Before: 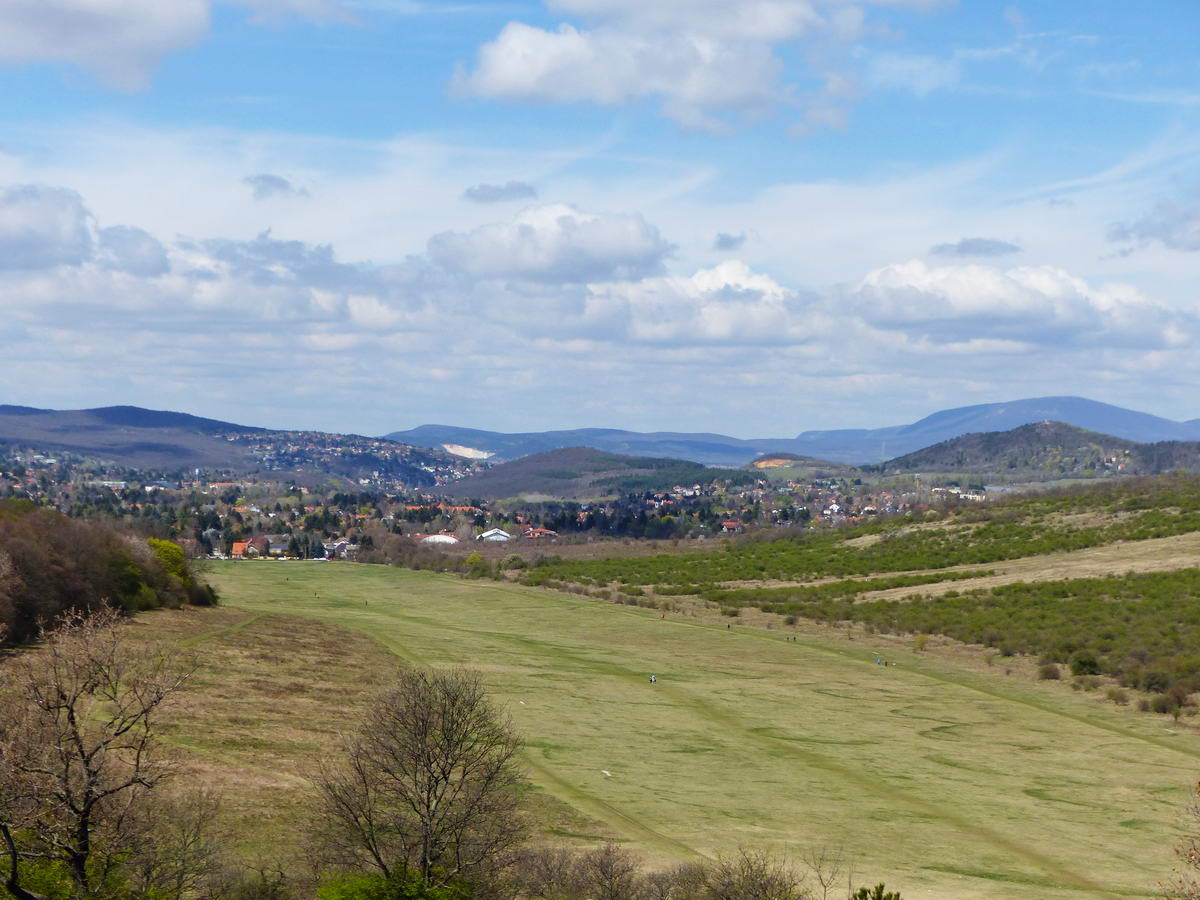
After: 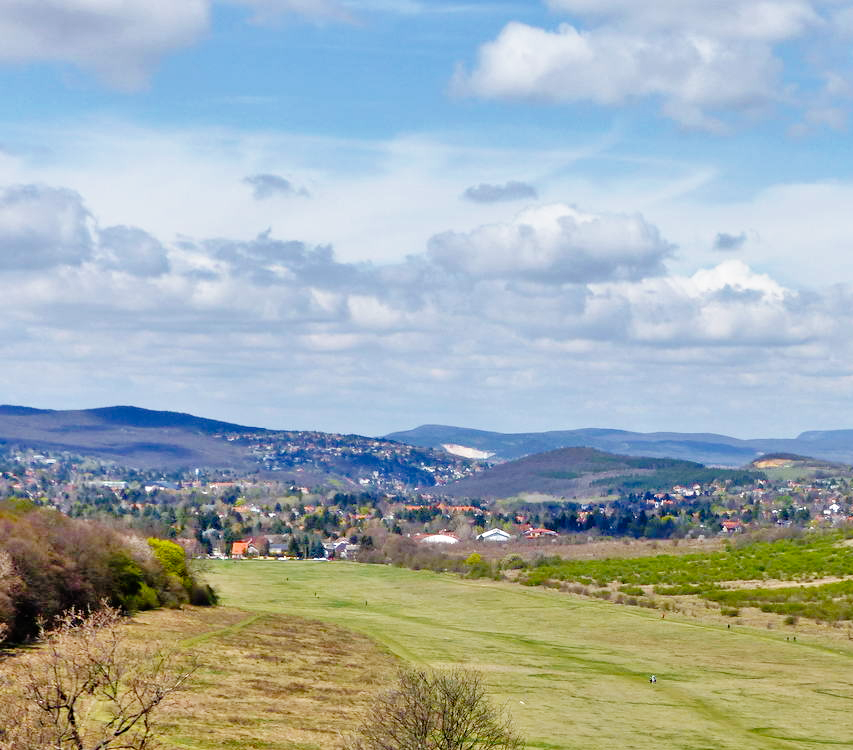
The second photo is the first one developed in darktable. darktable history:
crop: right 28.874%, bottom 16.605%
shadows and highlights: white point adjustment 0.068, soften with gaussian
exposure: black level correction 0.001, compensate exposure bias true, compensate highlight preservation false
tone equalizer: -7 EV 0.155 EV, -6 EV 0.593 EV, -5 EV 1.16 EV, -4 EV 1.34 EV, -3 EV 1.12 EV, -2 EV 0.6 EV, -1 EV 0.151 EV
tone curve: curves: ch0 [(0, 0) (0.003, 0) (0.011, 0.002) (0.025, 0.004) (0.044, 0.007) (0.069, 0.015) (0.1, 0.025) (0.136, 0.04) (0.177, 0.09) (0.224, 0.152) (0.277, 0.239) (0.335, 0.335) (0.399, 0.43) (0.468, 0.524) (0.543, 0.621) (0.623, 0.712) (0.709, 0.789) (0.801, 0.871) (0.898, 0.951) (1, 1)], preserve colors none
